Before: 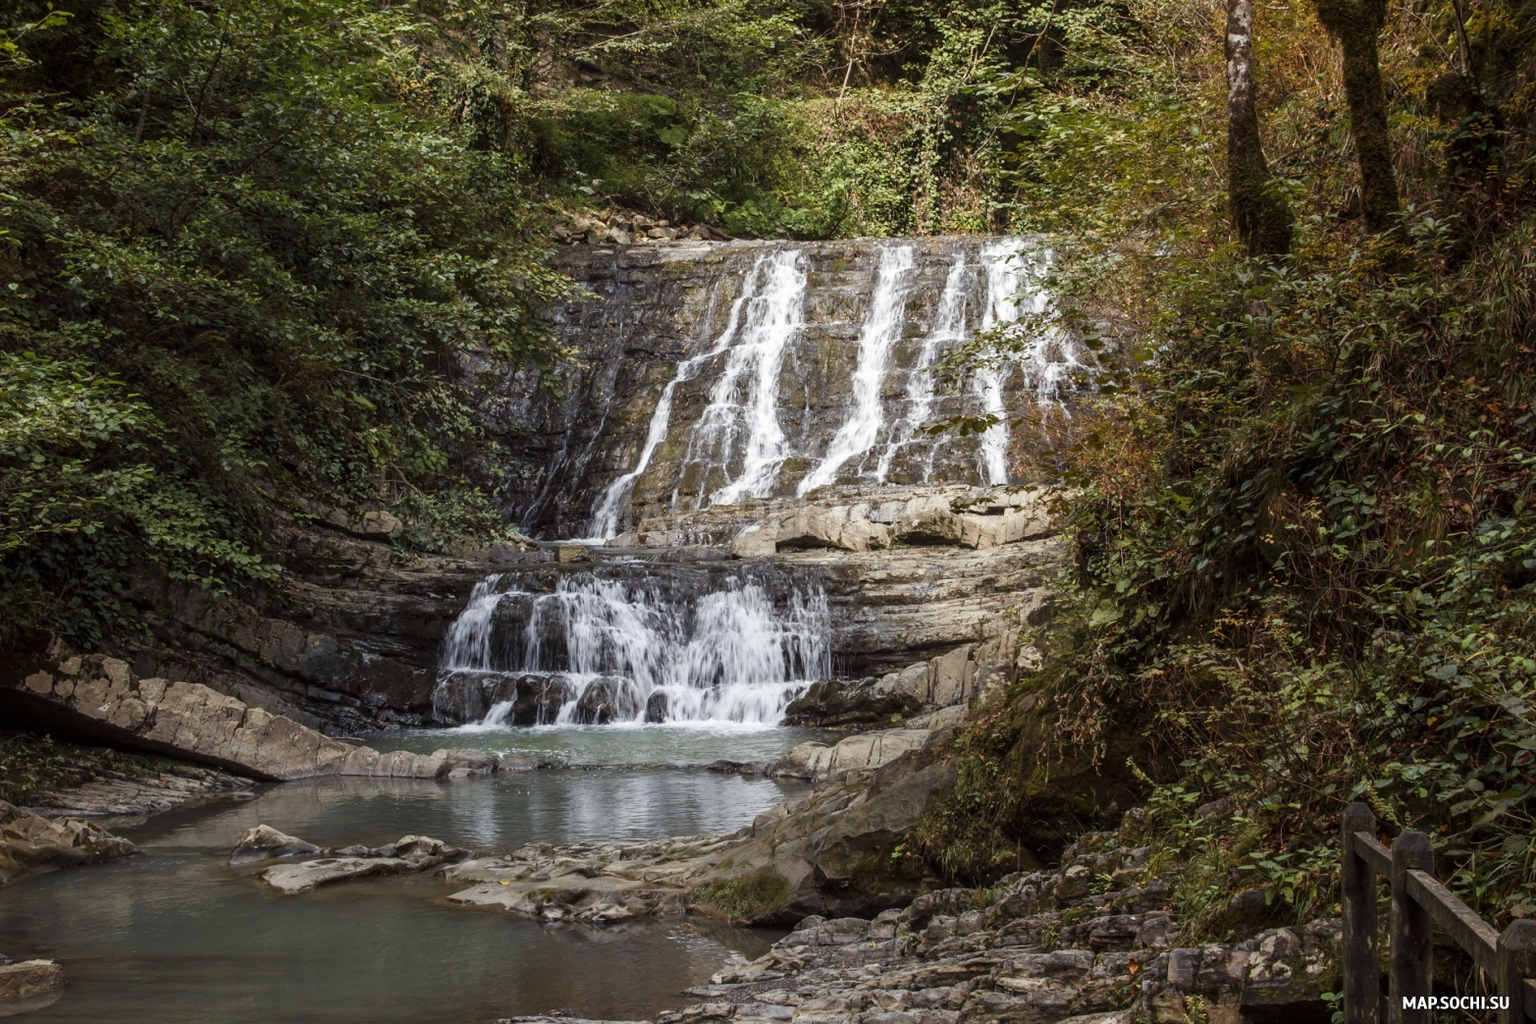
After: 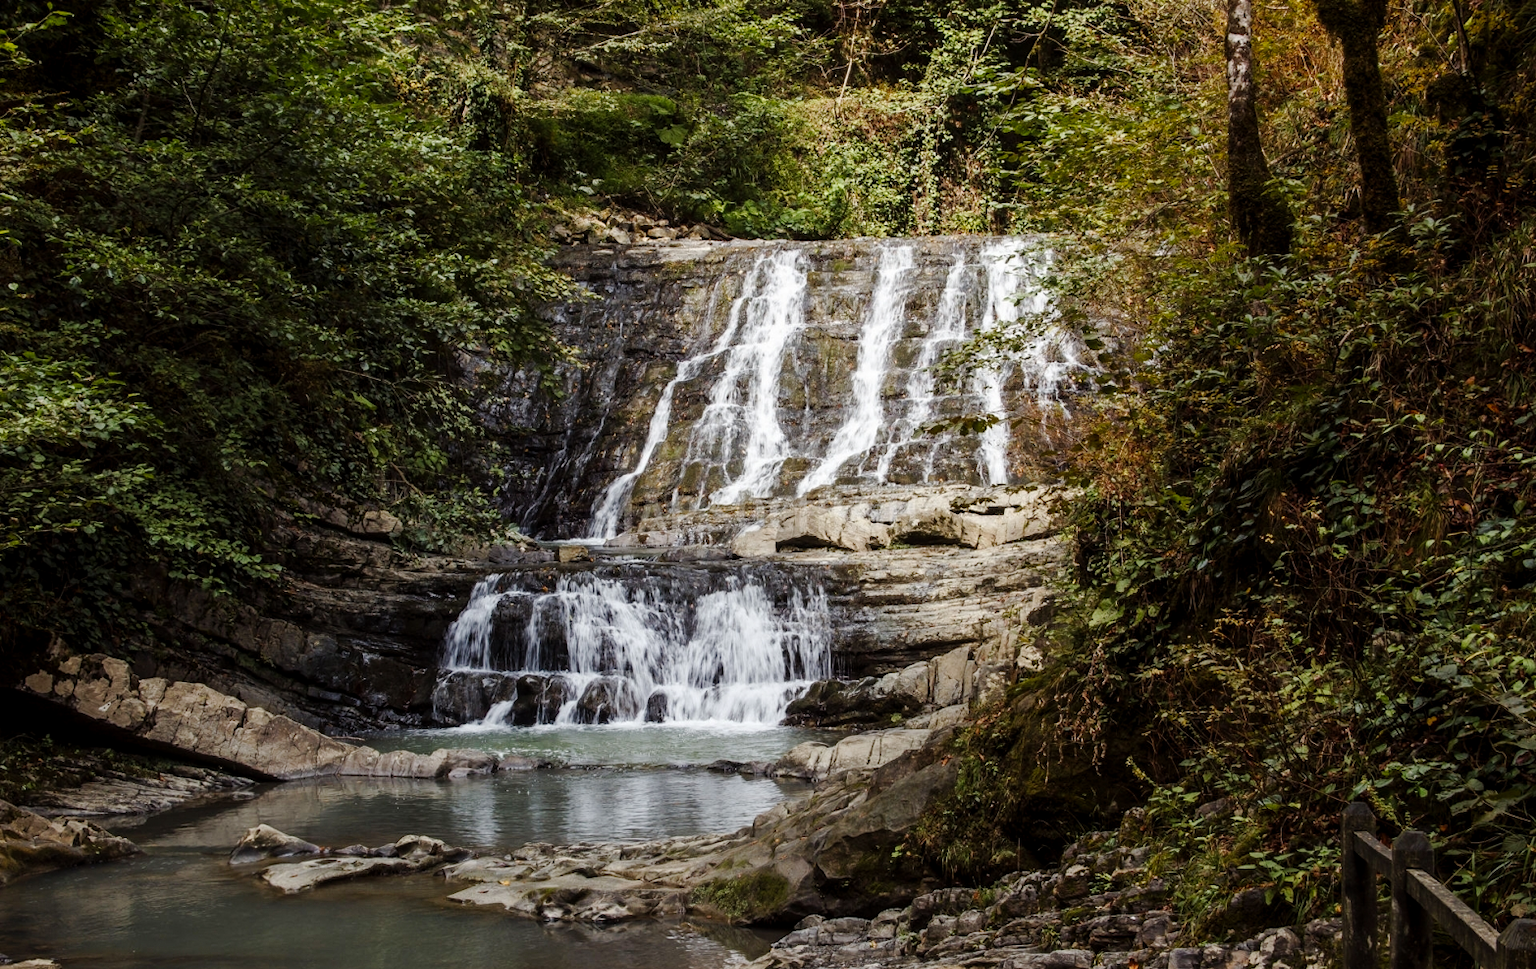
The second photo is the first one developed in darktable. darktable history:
crop and rotate: top 0.009%, bottom 5.239%
tone curve: curves: ch0 [(0.029, 0) (0.134, 0.063) (0.249, 0.198) (0.378, 0.365) (0.499, 0.529) (1, 1)], preserve colors none
